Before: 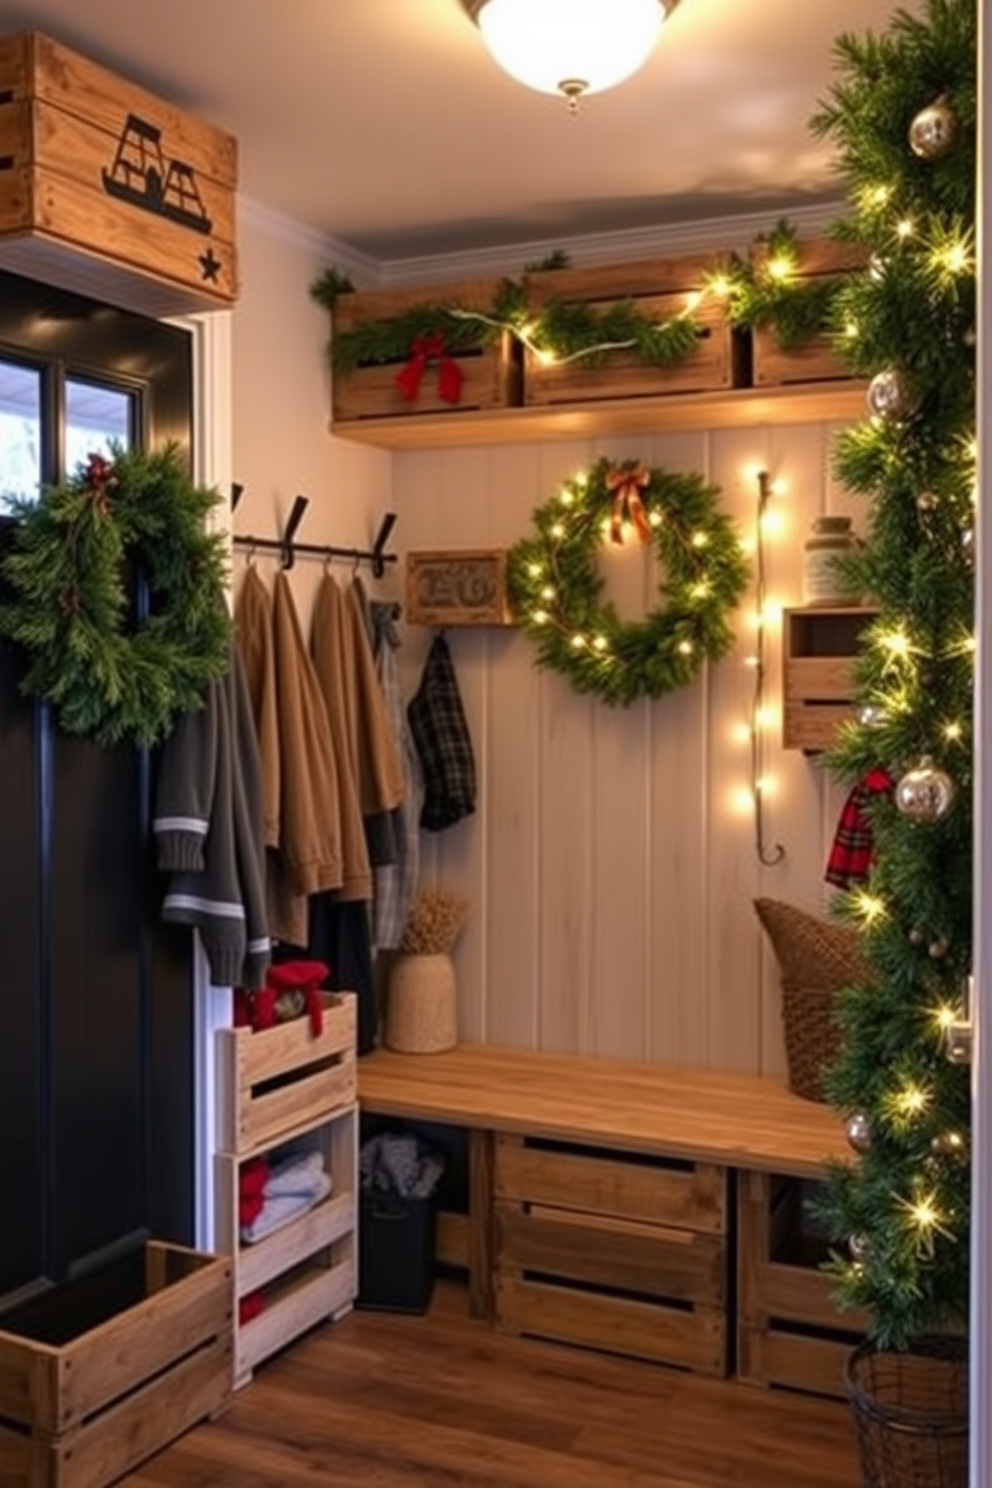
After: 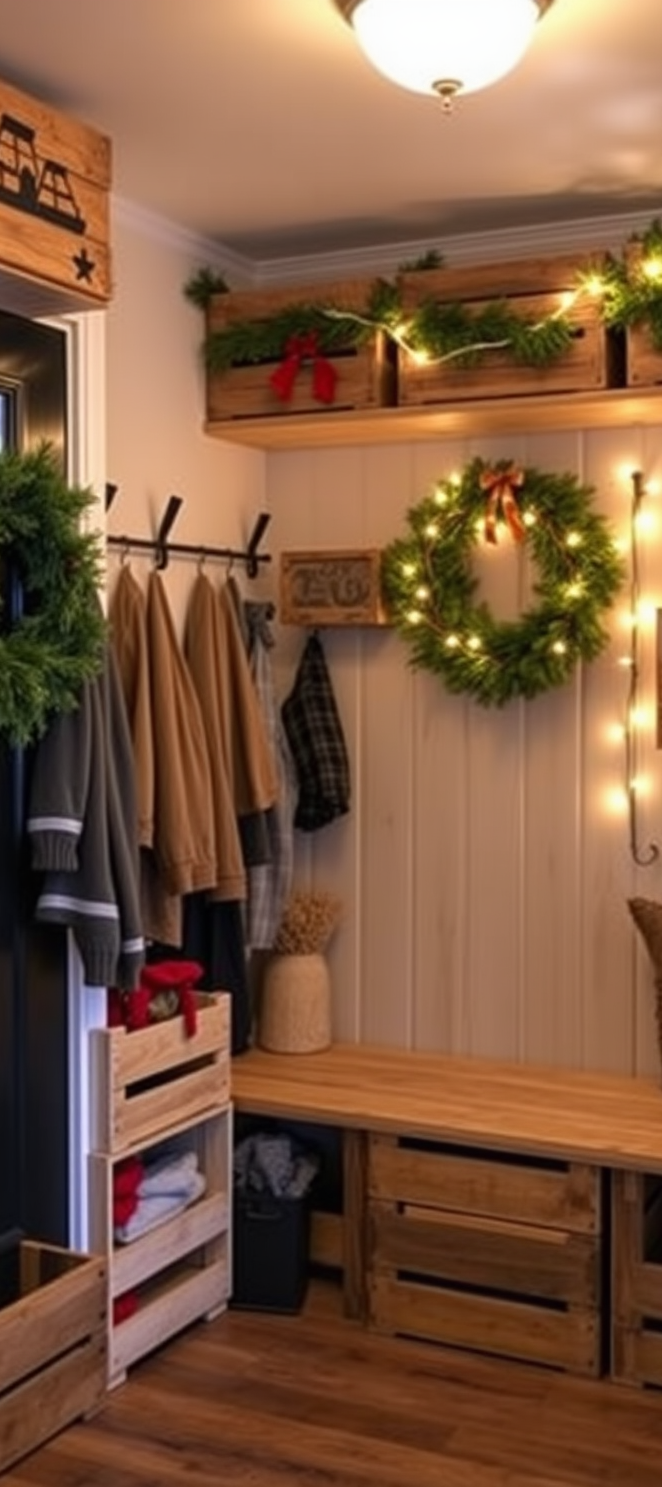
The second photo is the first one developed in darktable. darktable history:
crop and rotate: left 12.773%, right 20.461%
